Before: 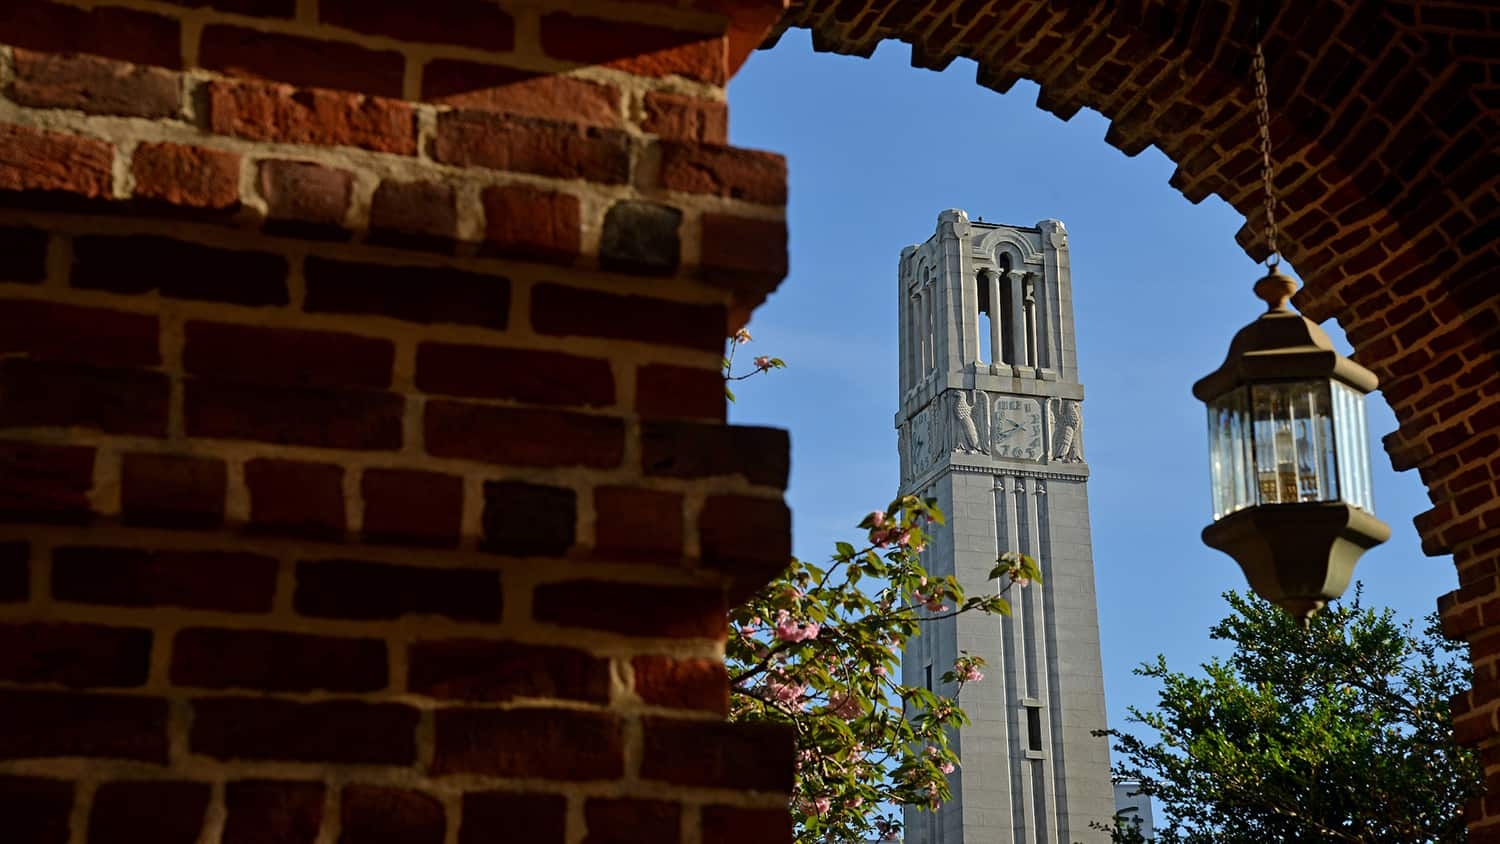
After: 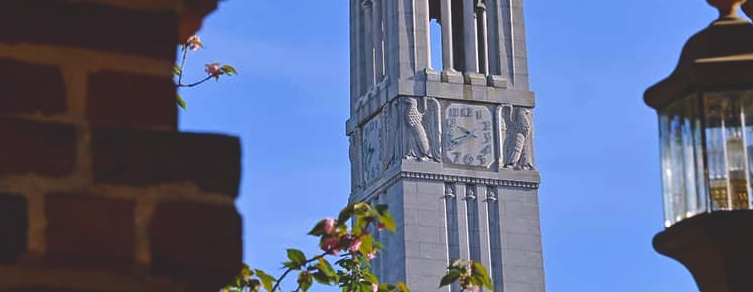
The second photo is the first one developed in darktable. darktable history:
color calibration: illuminant as shot in camera, x 0.377, y 0.392, temperature 4169.3 K, saturation algorithm version 1 (2020)
crop: left 36.607%, top 34.735%, right 13.146%, bottom 30.611%
color balance rgb: shadows lift › chroma 2%, shadows lift › hue 247.2°, power › chroma 0.3%, power › hue 25.2°, highlights gain › chroma 3%, highlights gain › hue 60°, global offset › luminance 2%, perceptual saturation grading › global saturation 20%, perceptual saturation grading › highlights -20%, perceptual saturation grading › shadows 30%
